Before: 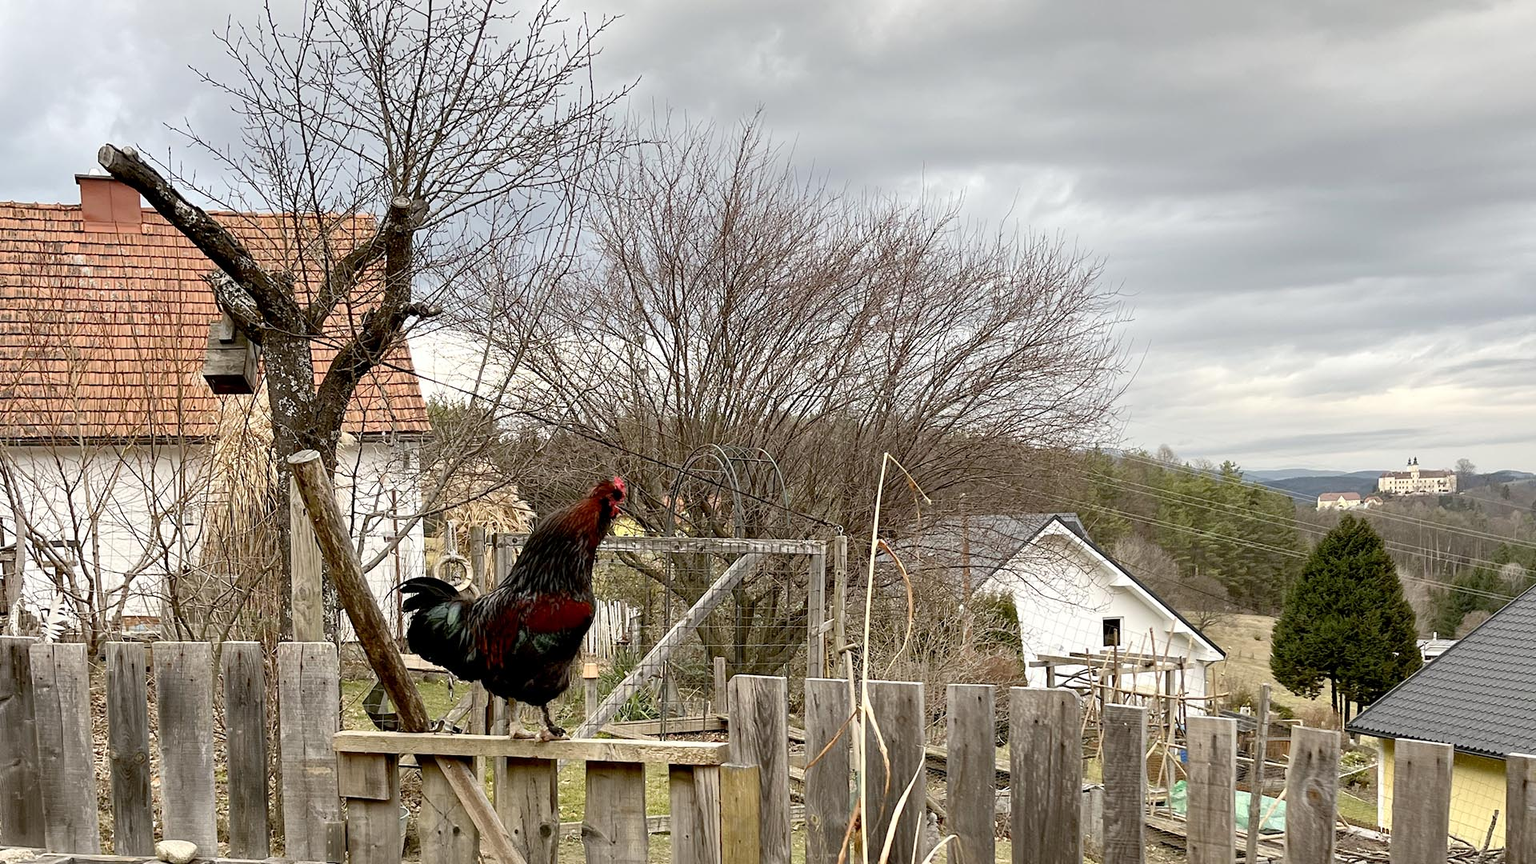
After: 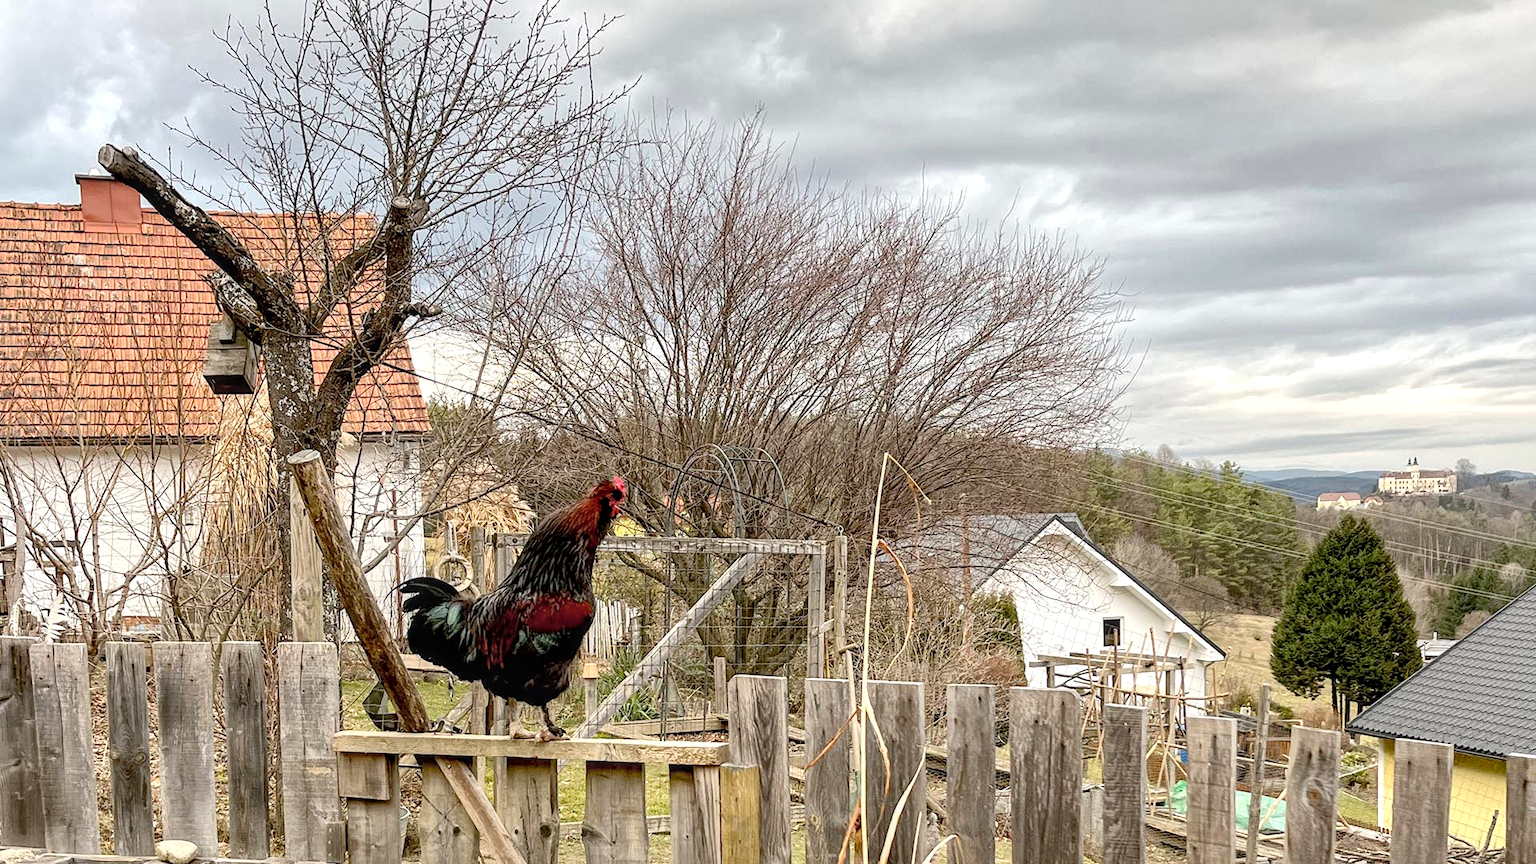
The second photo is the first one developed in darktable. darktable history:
exposure: exposure 0.197 EV, compensate highlight preservation false
global tonemap: drago (1, 100), detail 1
local contrast: on, module defaults
